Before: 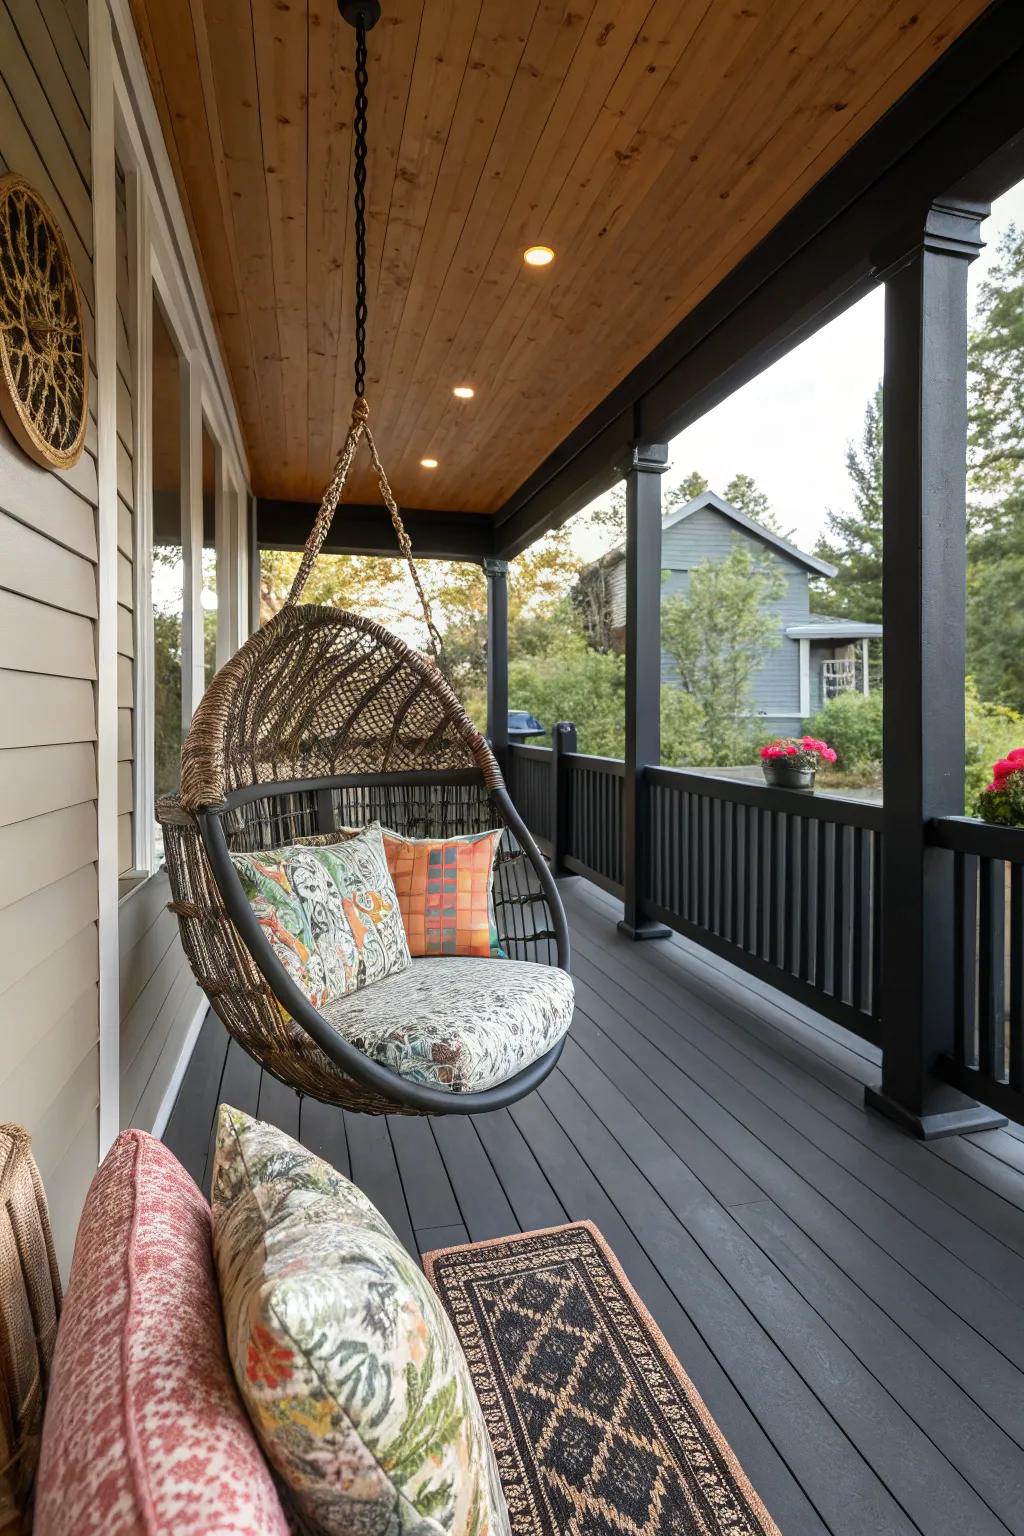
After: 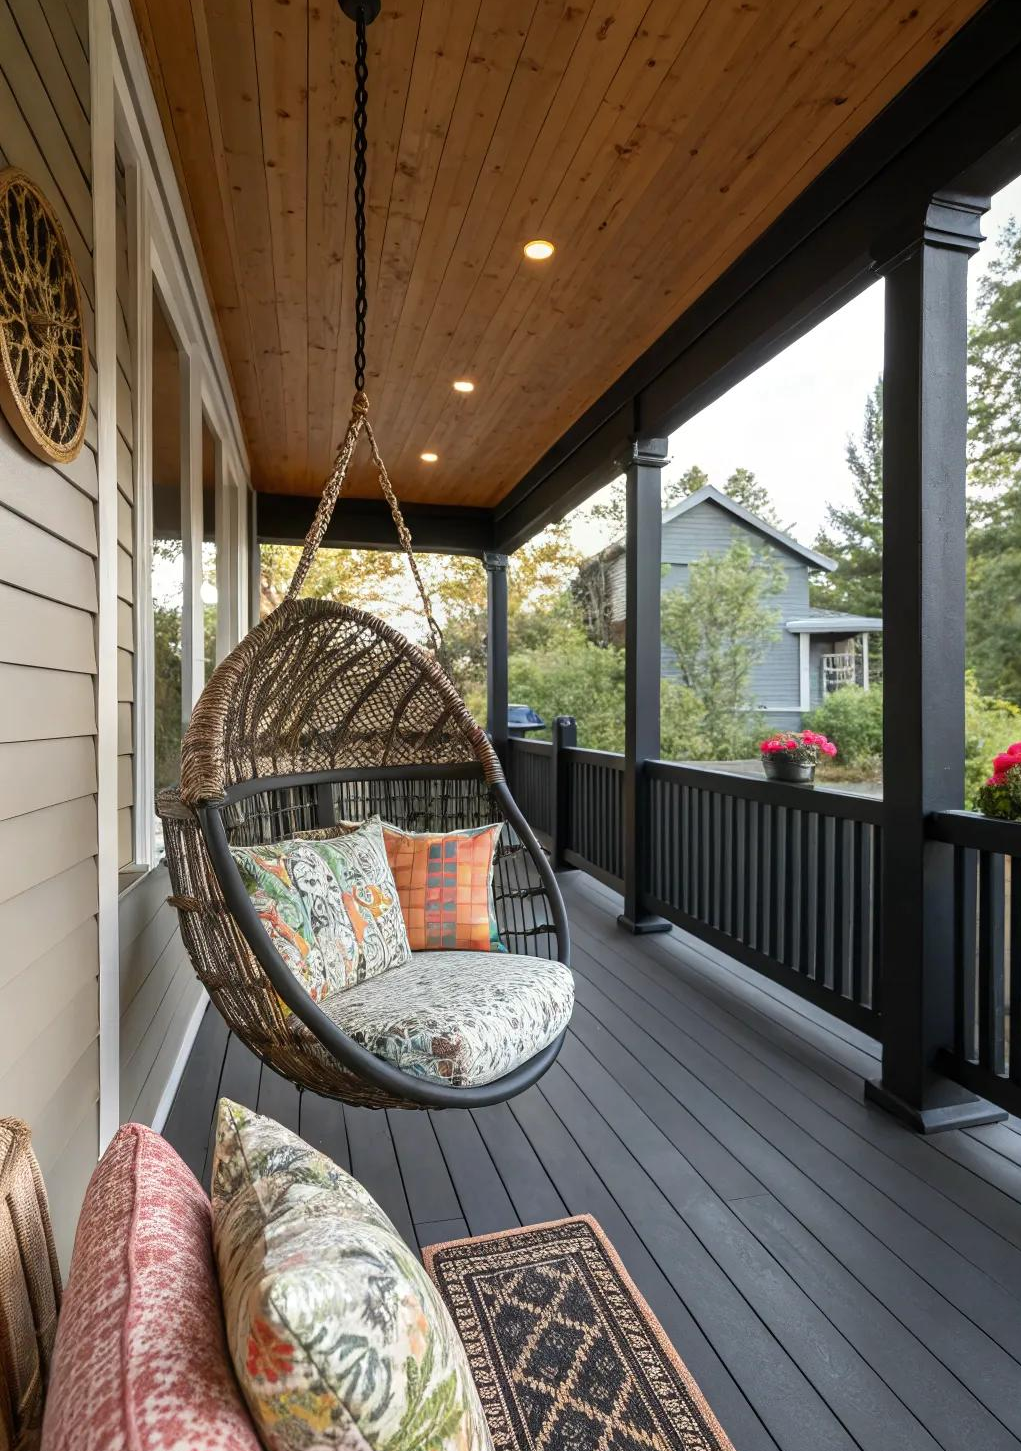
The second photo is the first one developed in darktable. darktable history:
tone equalizer: on, module defaults
crop: top 0.448%, right 0.264%, bottom 5.045%
